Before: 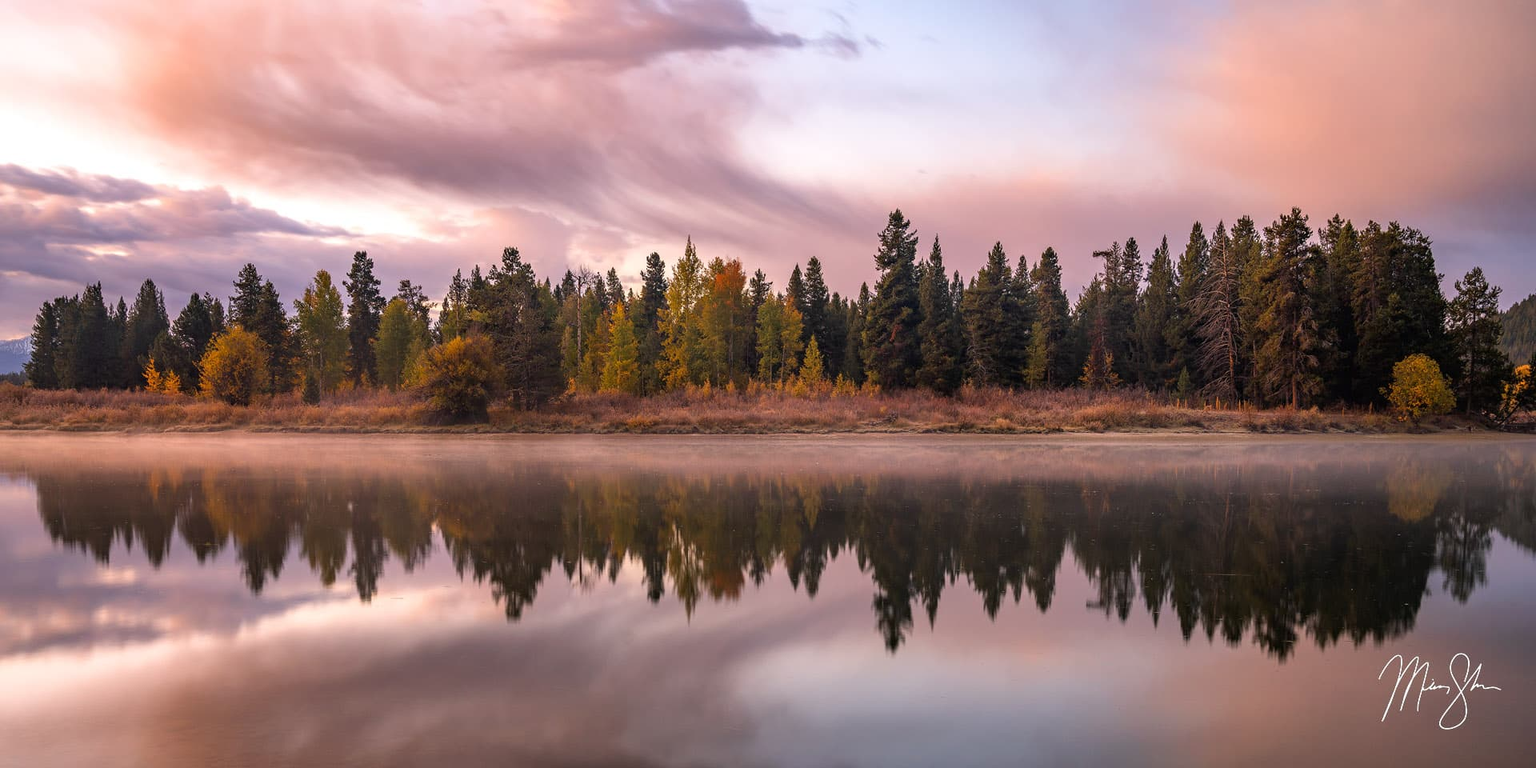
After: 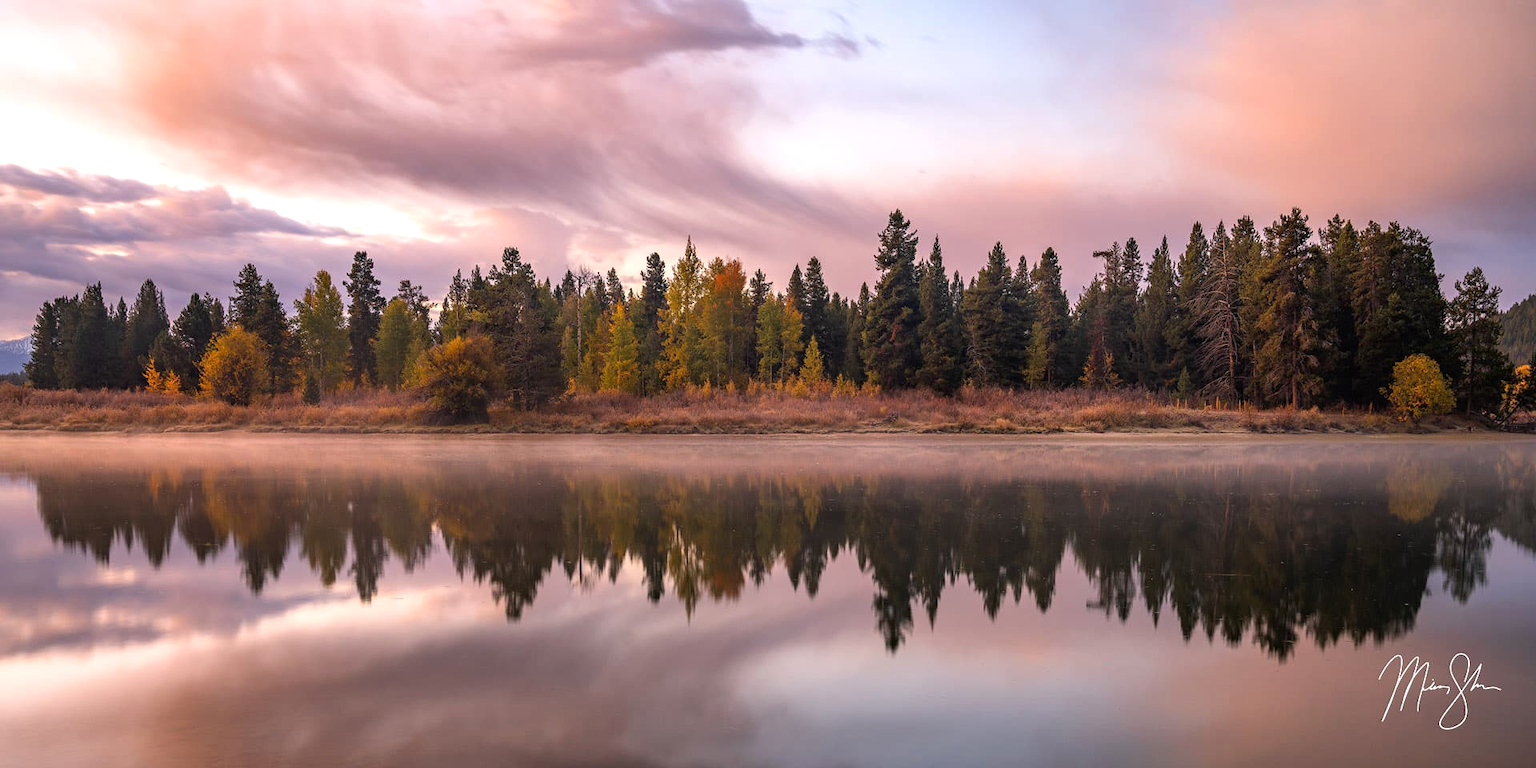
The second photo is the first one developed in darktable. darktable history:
white balance: red 1, blue 1
exposure: exposure 0.131 EV, compensate highlight preservation false
